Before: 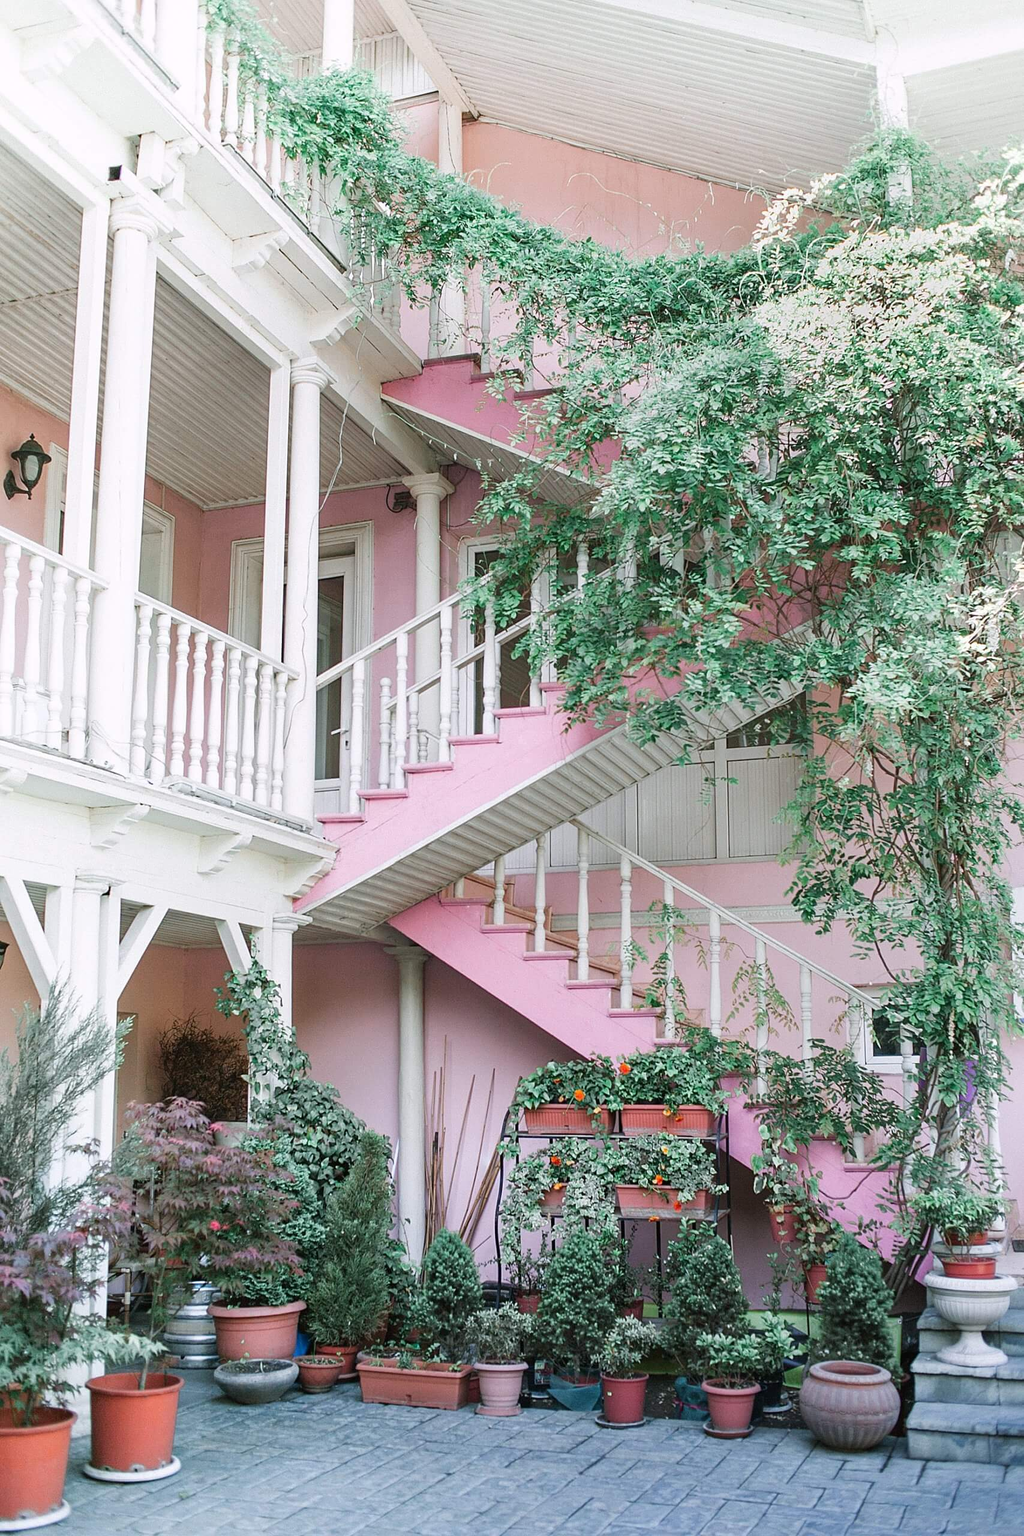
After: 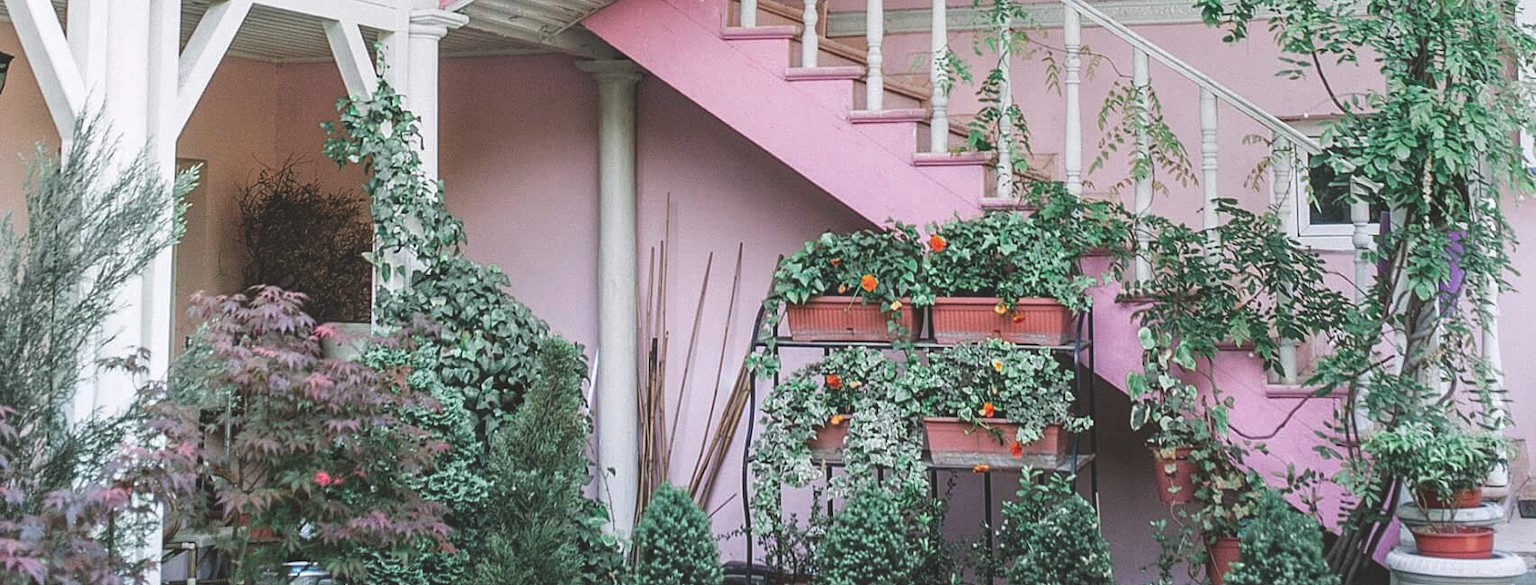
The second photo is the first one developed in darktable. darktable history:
crop and rotate: top 59.052%, bottom 15.51%
local contrast: on, module defaults
exposure: black level correction -0.025, exposure -0.119 EV, compensate highlight preservation false
